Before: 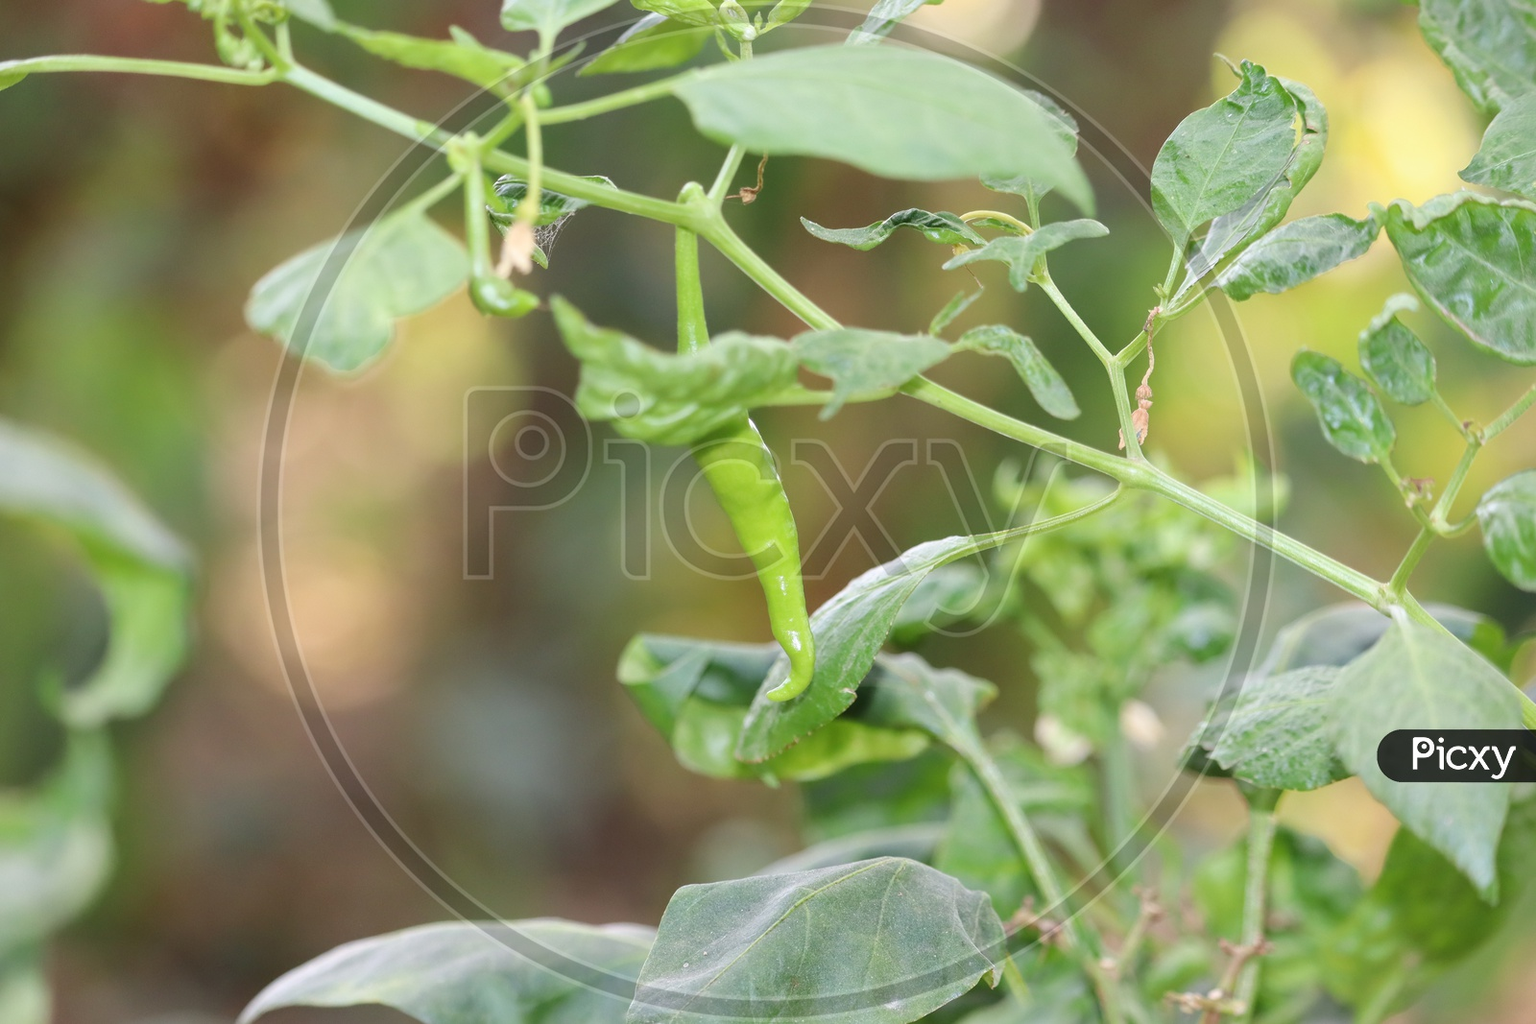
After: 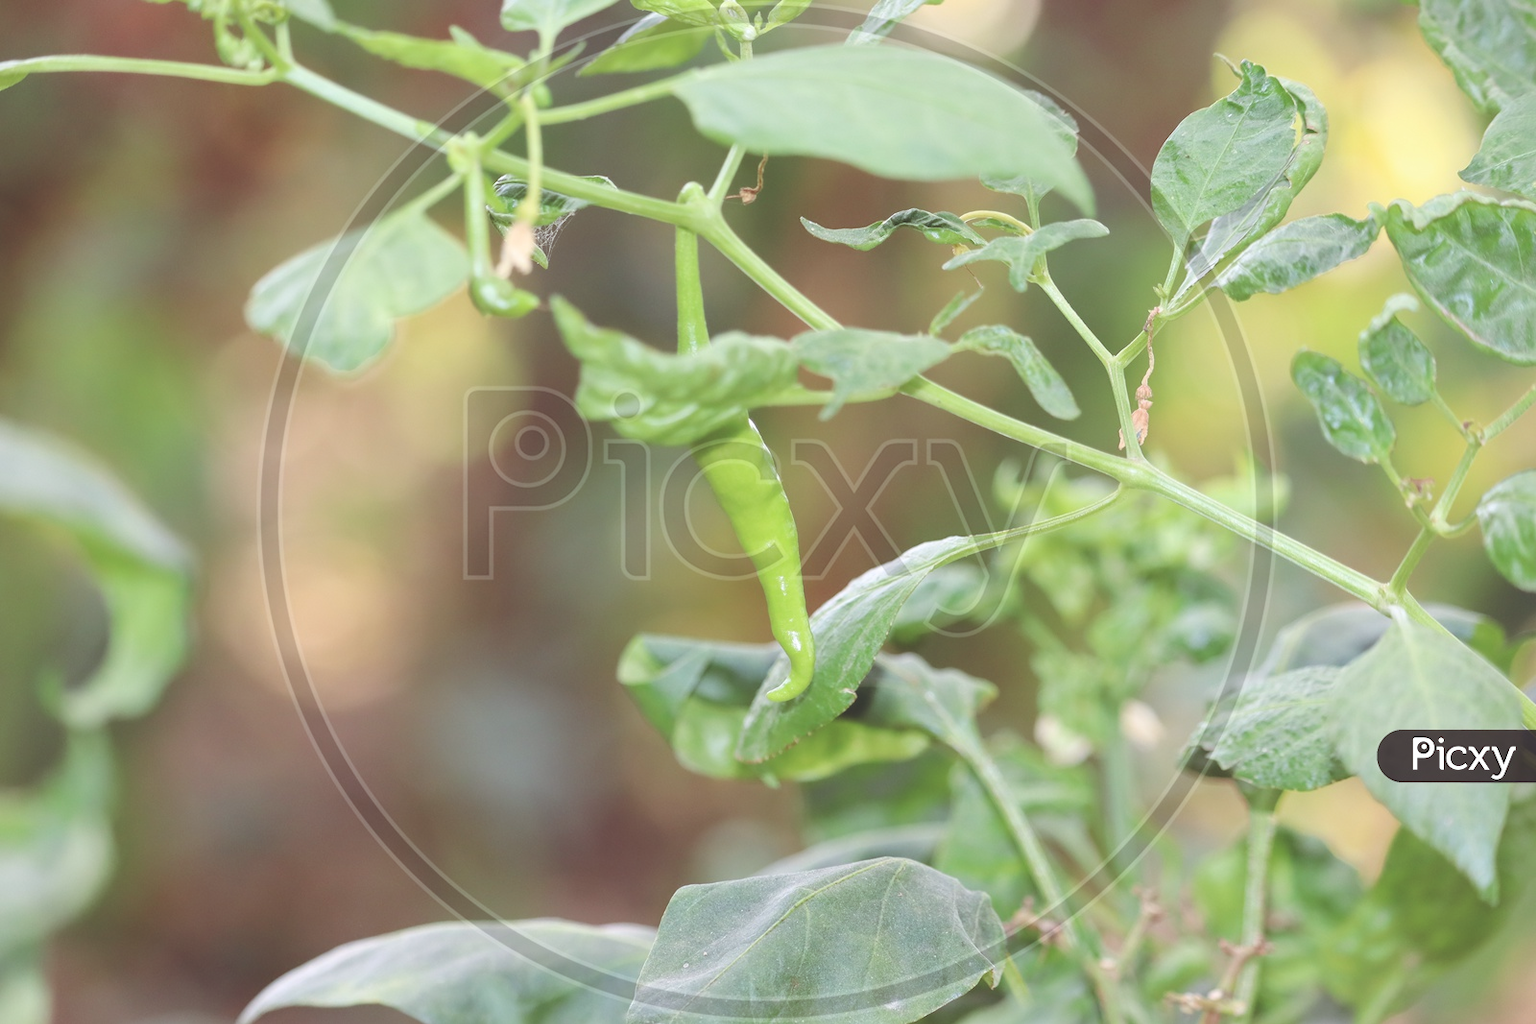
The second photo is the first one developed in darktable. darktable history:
color balance rgb: shadows lift › chroma 9.92%, shadows lift › hue 45.12°, power › luminance 3.26%, power › hue 231.93°, global offset › luminance 0.4%, global offset › chroma 0.21%, global offset › hue 255.02°
color balance: lift [1.007, 1, 1, 1], gamma [1.097, 1, 1, 1]
